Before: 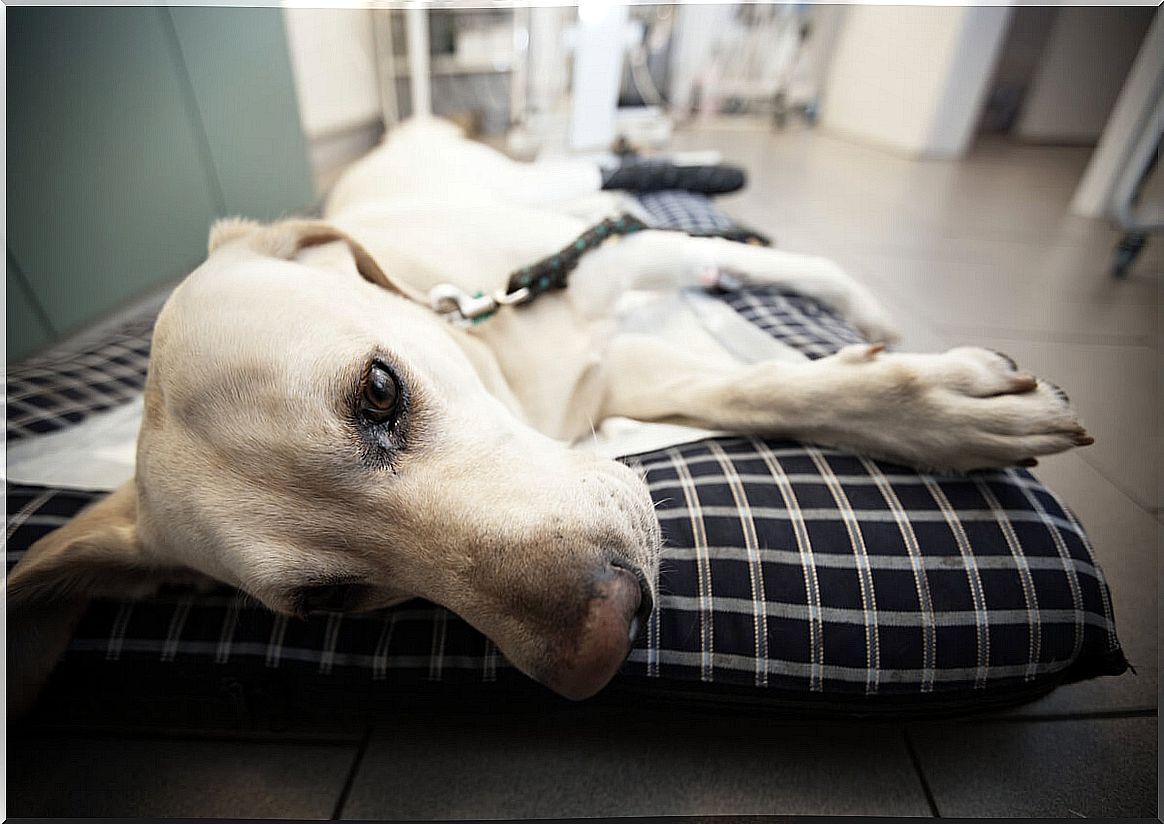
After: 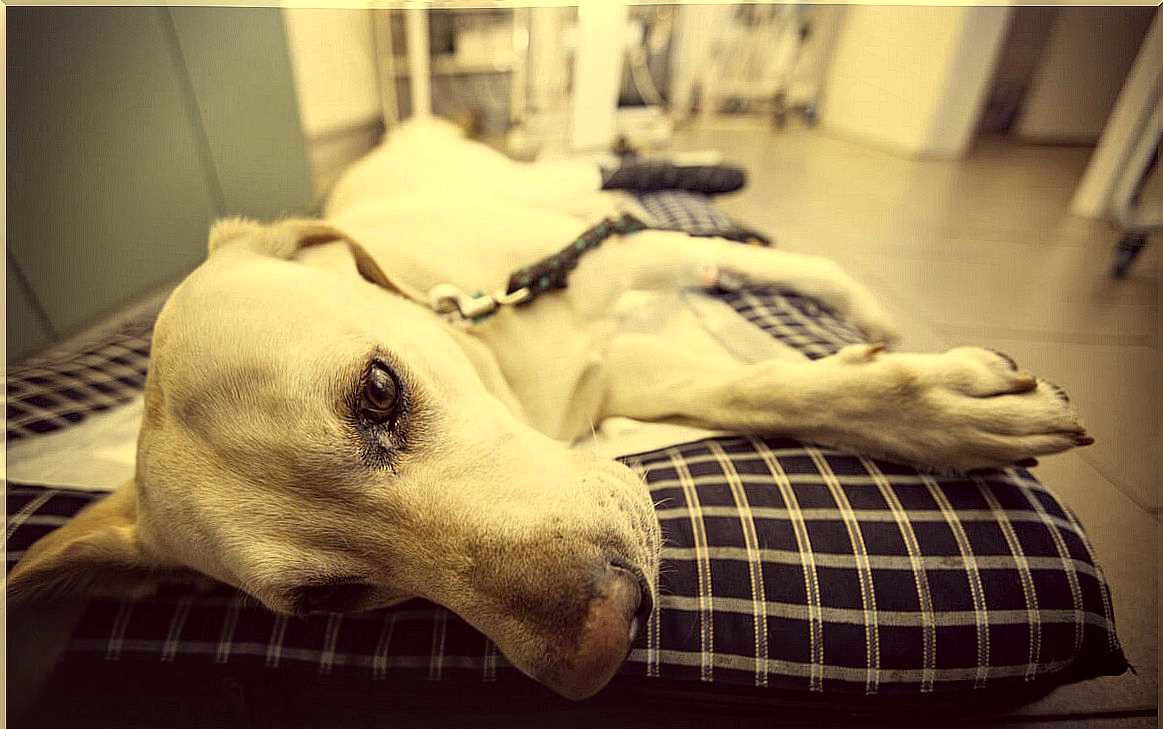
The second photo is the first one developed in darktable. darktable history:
local contrast: on, module defaults
color correction: highlights a* -0.482, highlights b* 40, shadows a* 9.8, shadows b* -0.161
crop and rotate: top 0%, bottom 11.49%
